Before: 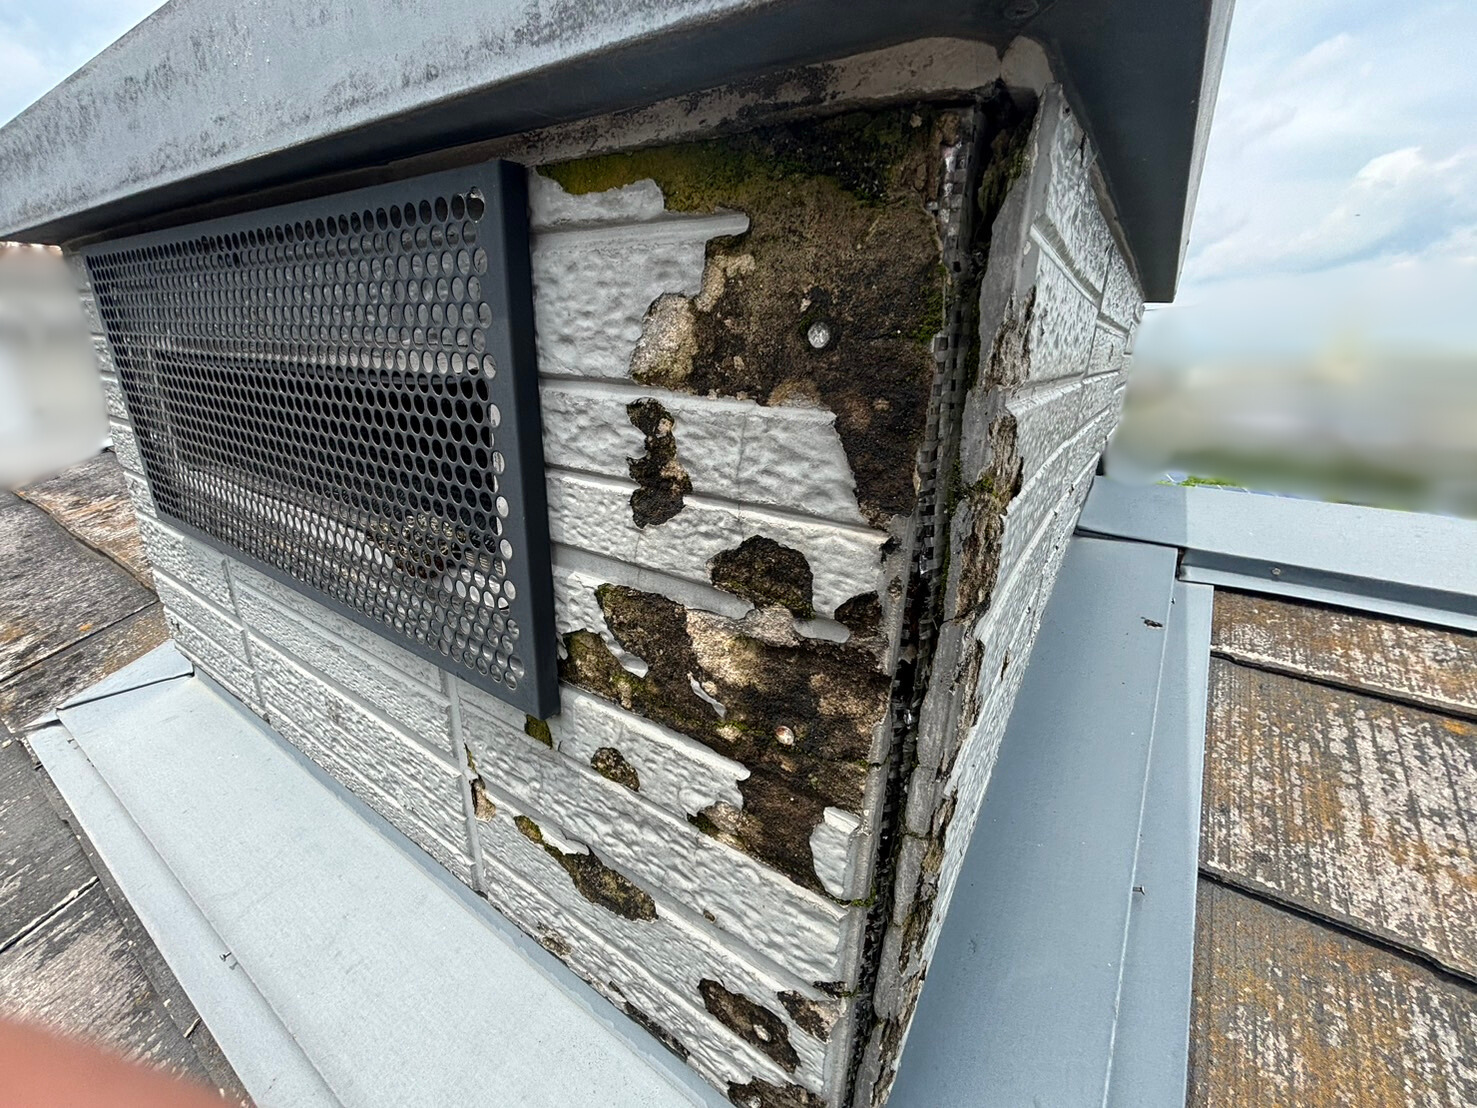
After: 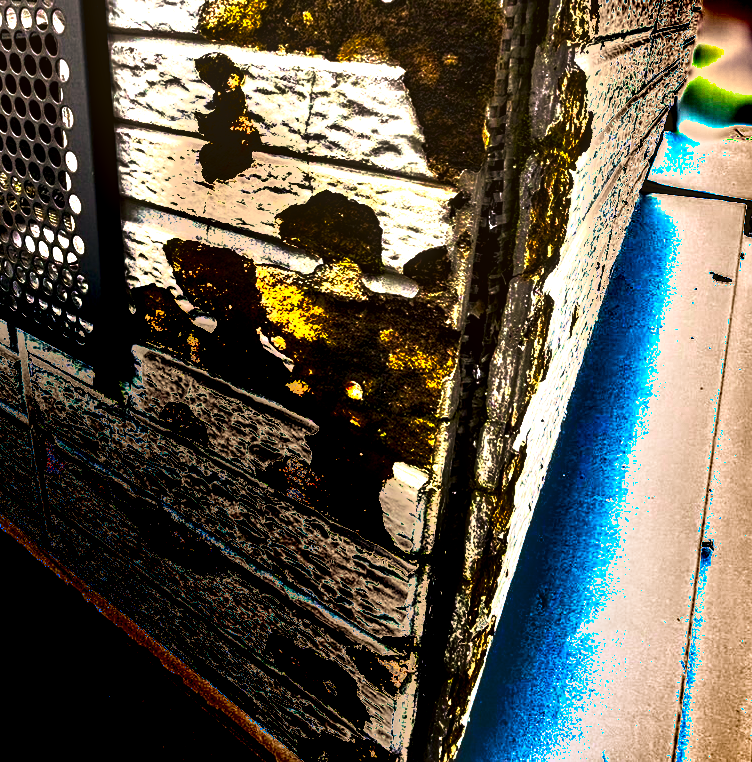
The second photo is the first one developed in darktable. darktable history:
shadows and highlights: soften with gaussian
contrast equalizer: octaves 7, y [[0.528, 0.548, 0.563, 0.562, 0.546, 0.526], [0.55 ×6], [0 ×6], [0 ×6], [0 ×6]]
crop and rotate: left 29.237%, top 31.152%, right 19.807%
color balance rgb: linear chroma grading › shadows -30%, linear chroma grading › global chroma 35%, perceptual saturation grading › global saturation 75%, perceptual saturation grading › shadows -30%, perceptual brilliance grading › highlights 75%, perceptual brilliance grading › shadows -30%, global vibrance 35%
color correction: highlights a* 17.94, highlights b* 35.39, shadows a* 1.48, shadows b* 6.42, saturation 1.01
base curve: curves: ch0 [(0, 0) (0.595, 0.418) (1, 1)], preserve colors none
white balance: red 0.98, blue 1.034
local contrast: on, module defaults
